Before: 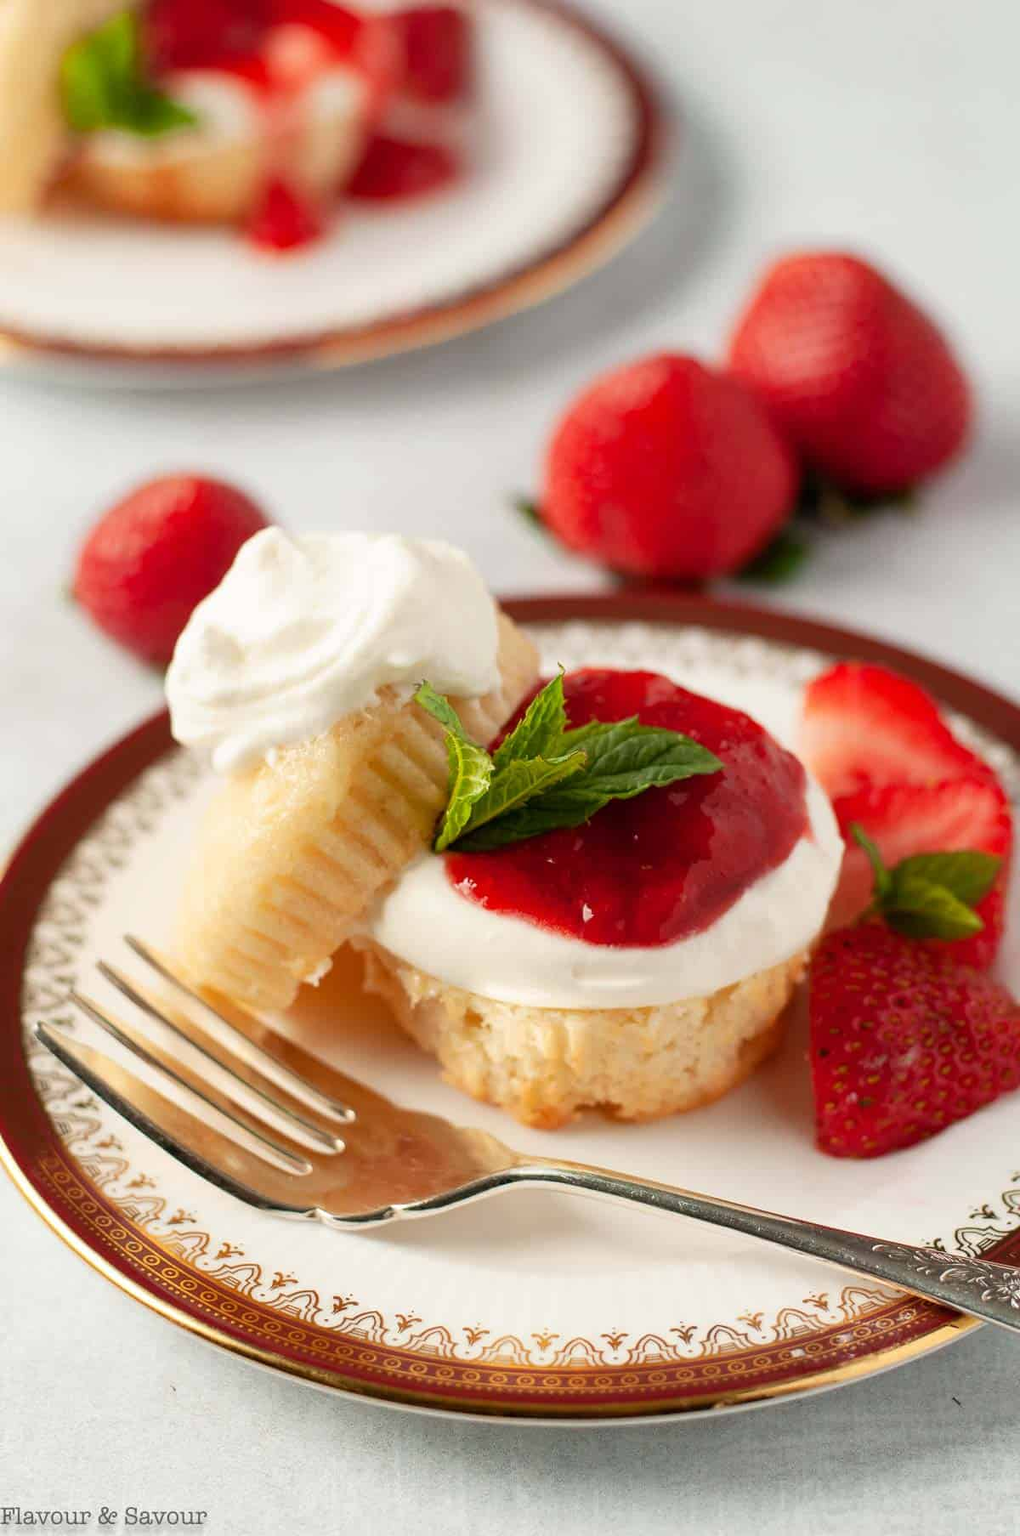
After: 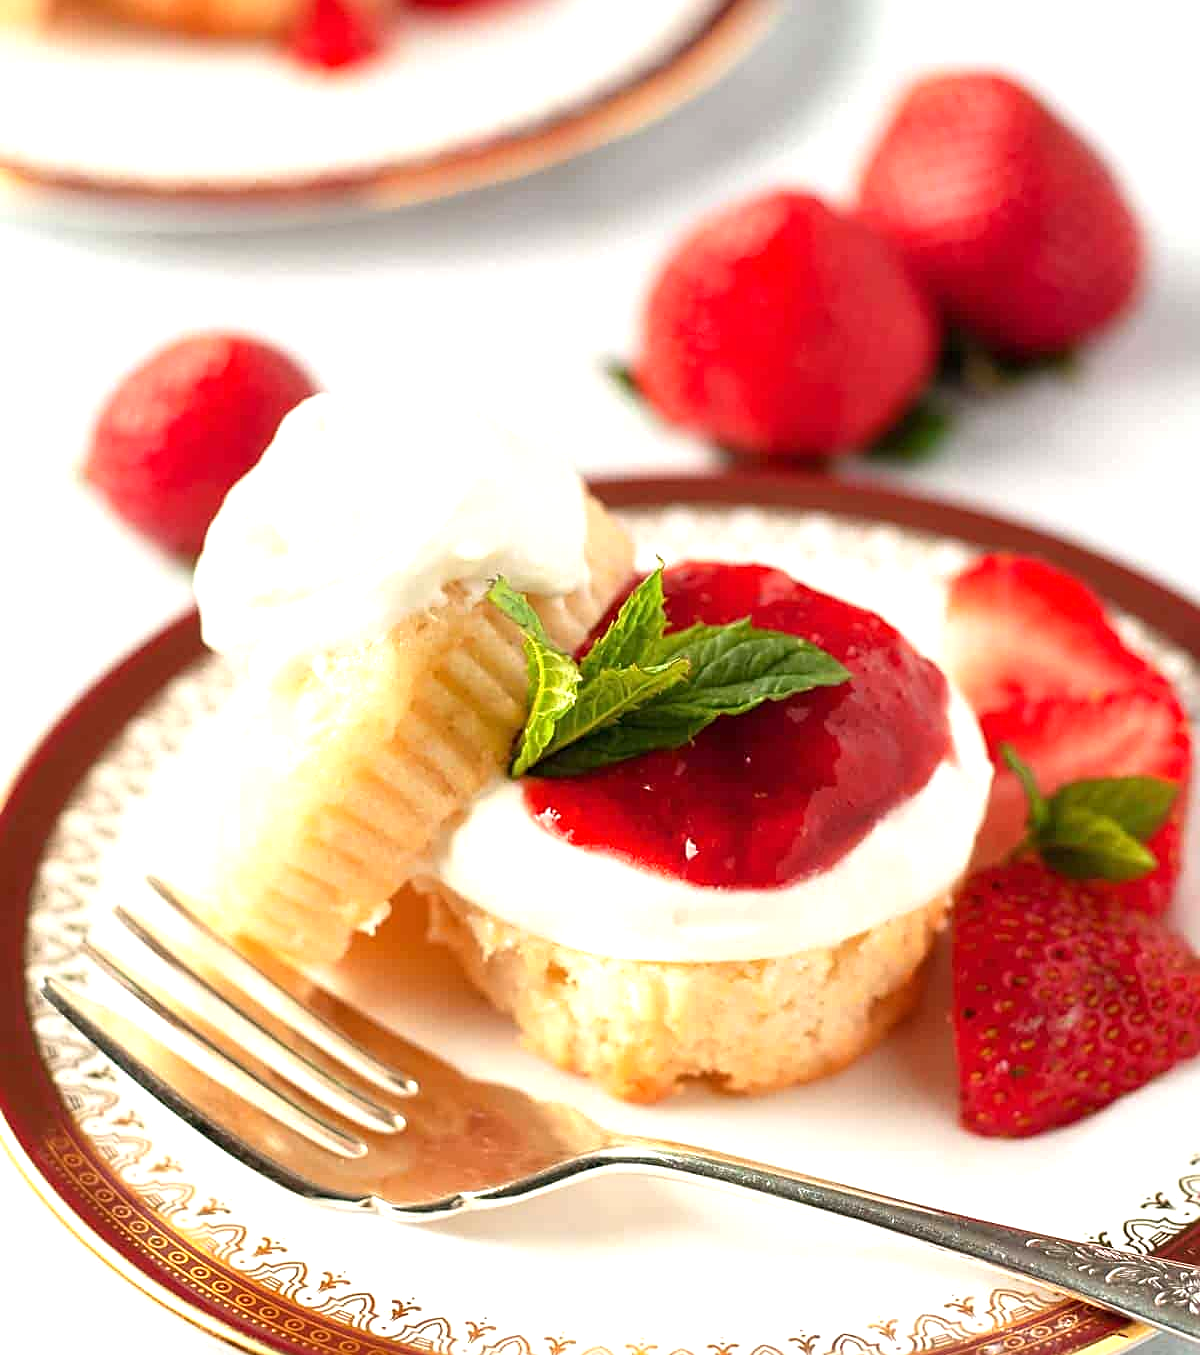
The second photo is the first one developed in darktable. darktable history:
crop and rotate: top 12.5%, bottom 12.5%
exposure: exposure 0.766 EV, compensate highlight preservation false
sharpen: on, module defaults
